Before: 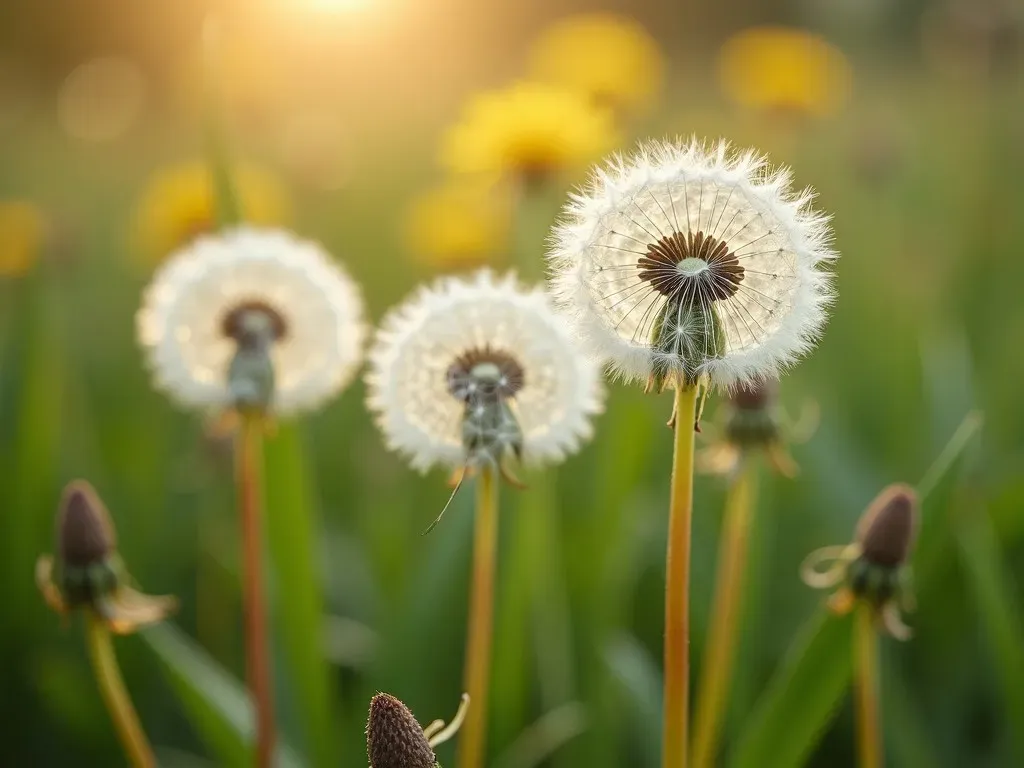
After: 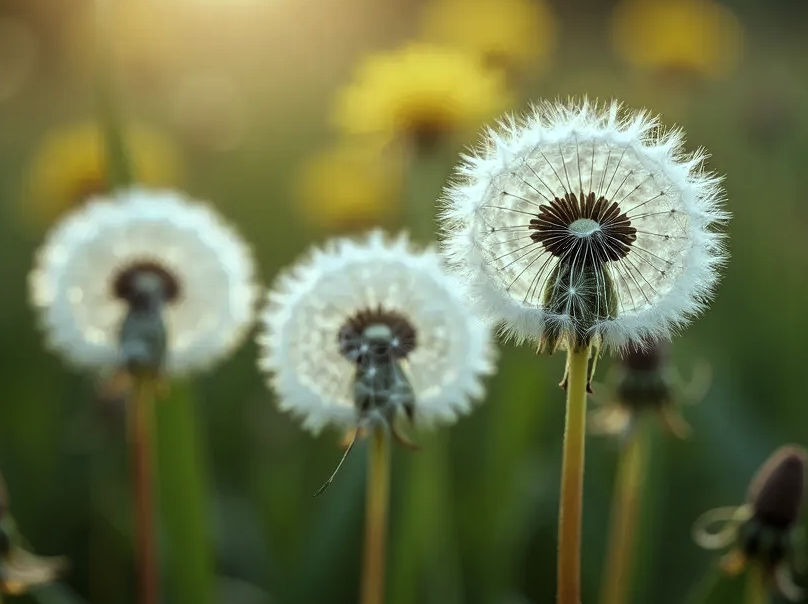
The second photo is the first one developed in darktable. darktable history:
exposure: black level correction 0, exposure -0.807 EV, compensate highlight preservation false
crop and rotate: left 10.579%, top 5.135%, right 10.493%, bottom 16.091%
levels: levels [0.044, 0.475, 0.791]
color correction: highlights a* -10.12, highlights b* -10.25
